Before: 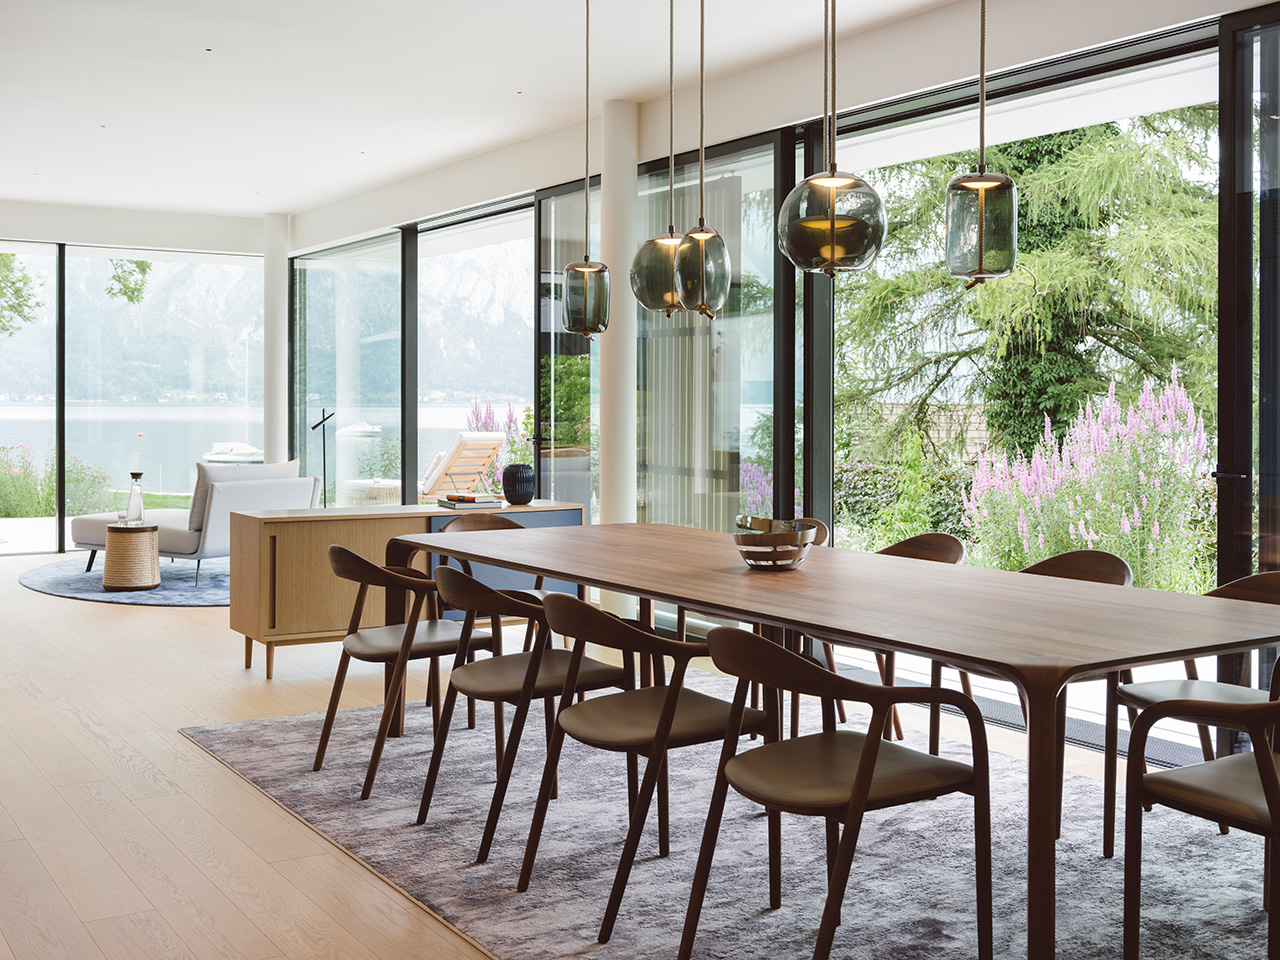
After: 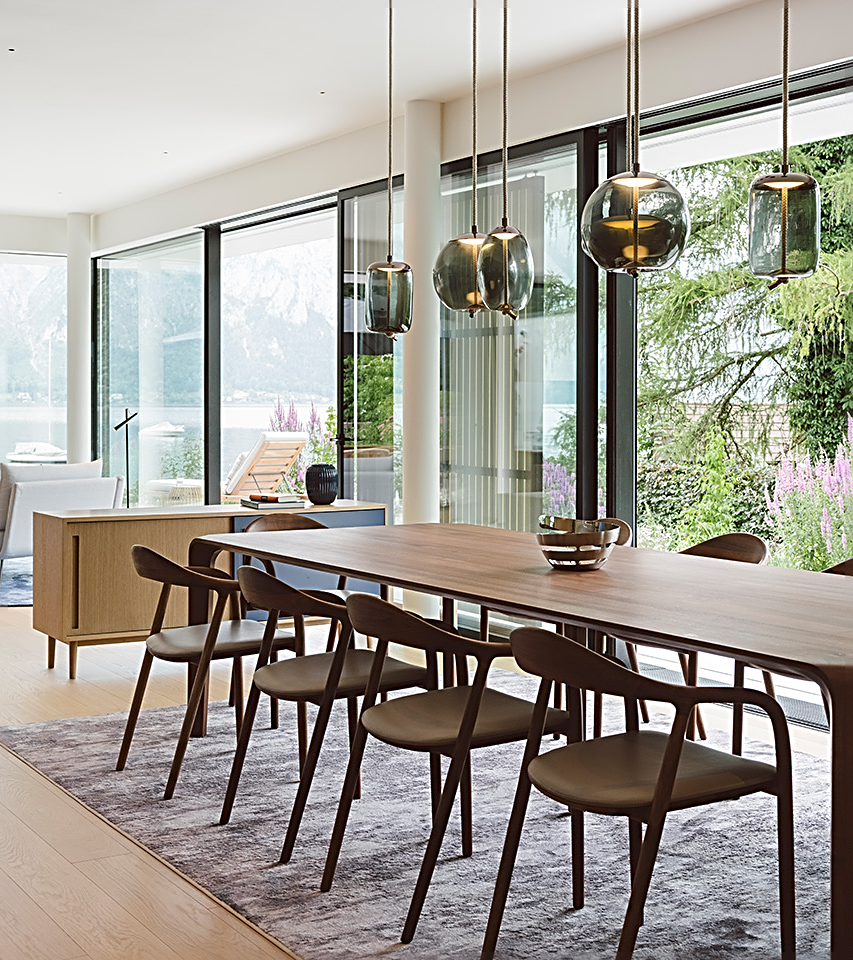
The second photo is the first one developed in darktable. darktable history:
sharpen: radius 2.817, amount 0.705
crop and rotate: left 15.425%, right 17.869%
